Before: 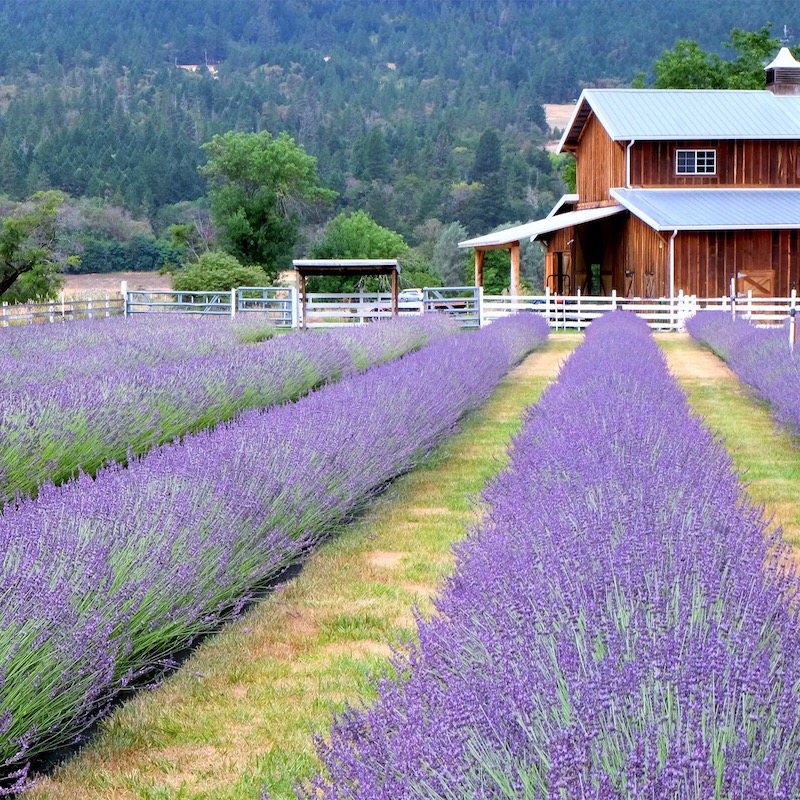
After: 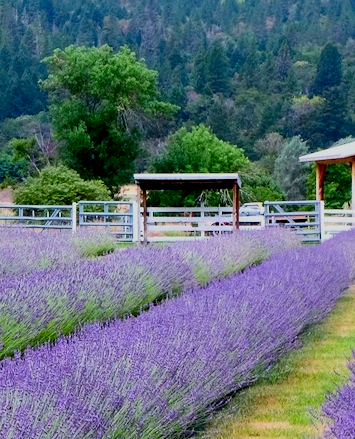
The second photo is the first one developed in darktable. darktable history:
crop: left 19.989%, top 10.763%, right 35.522%, bottom 34.243%
filmic rgb: black relative exposure -7.7 EV, white relative exposure 4.42 EV, hardness 3.76, latitude 49.91%, contrast 1.101
contrast brightness saturation: contrast 0.219, brightness -0.195, saturation 0.243
shadows and highlights: on, module defaults
